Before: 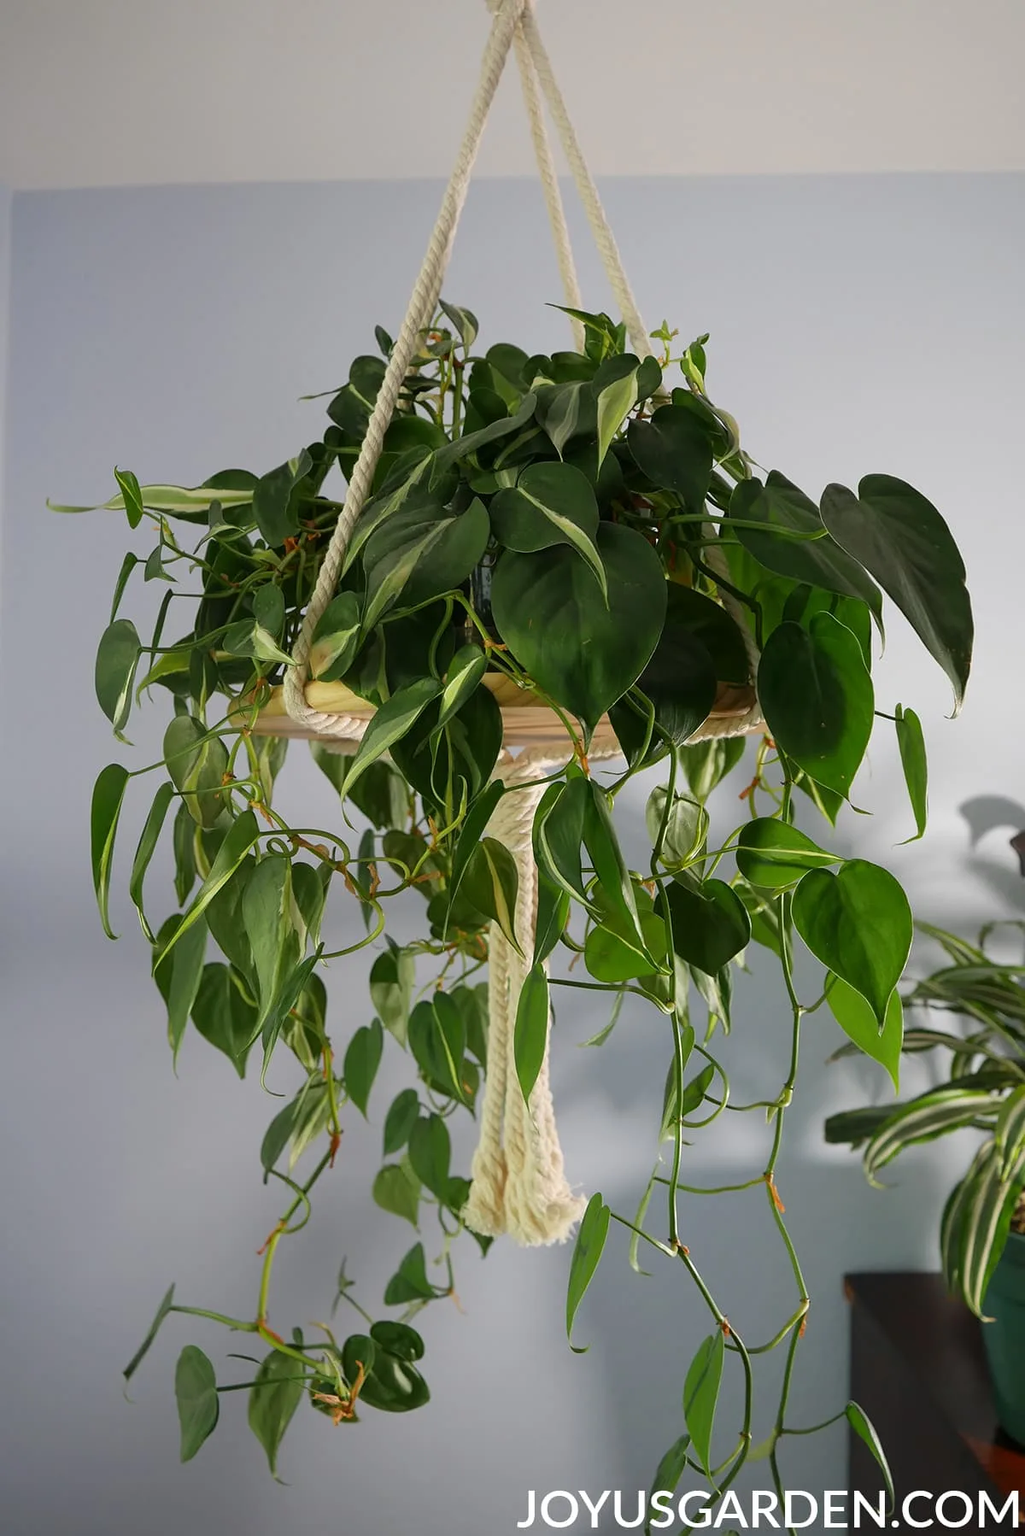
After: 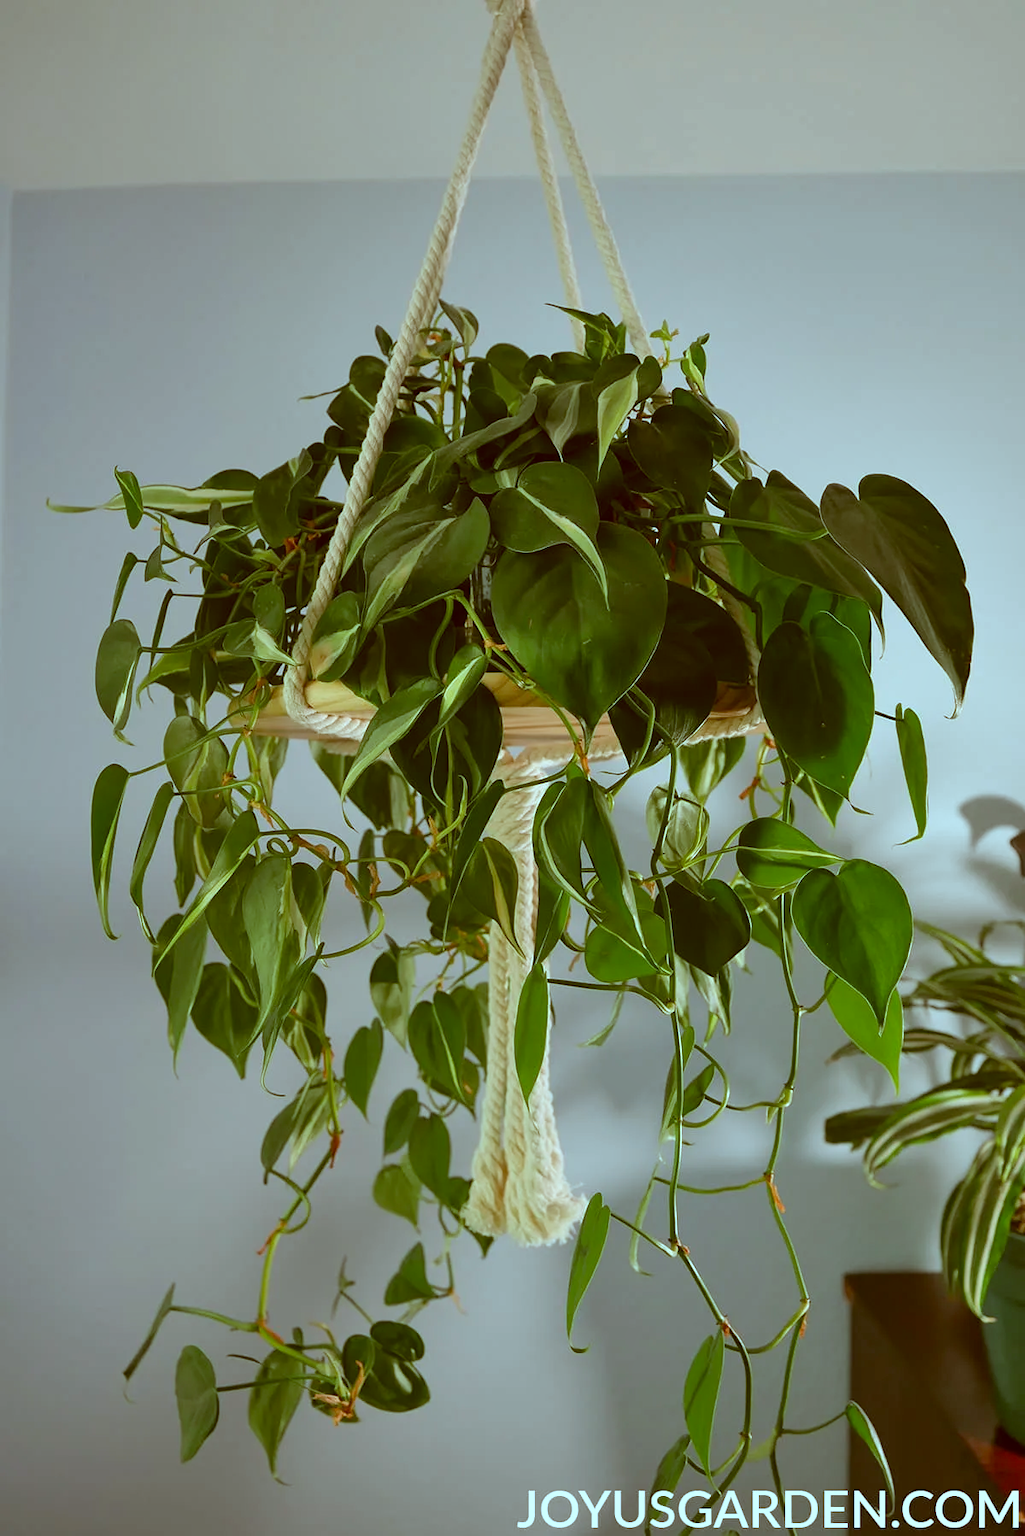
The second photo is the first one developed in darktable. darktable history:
color correction: highlights a* -14.62, highlights b* -16.22, shadows a* 10.12, shadows b* 29.4
shadows and highlights: soften with gaussian
